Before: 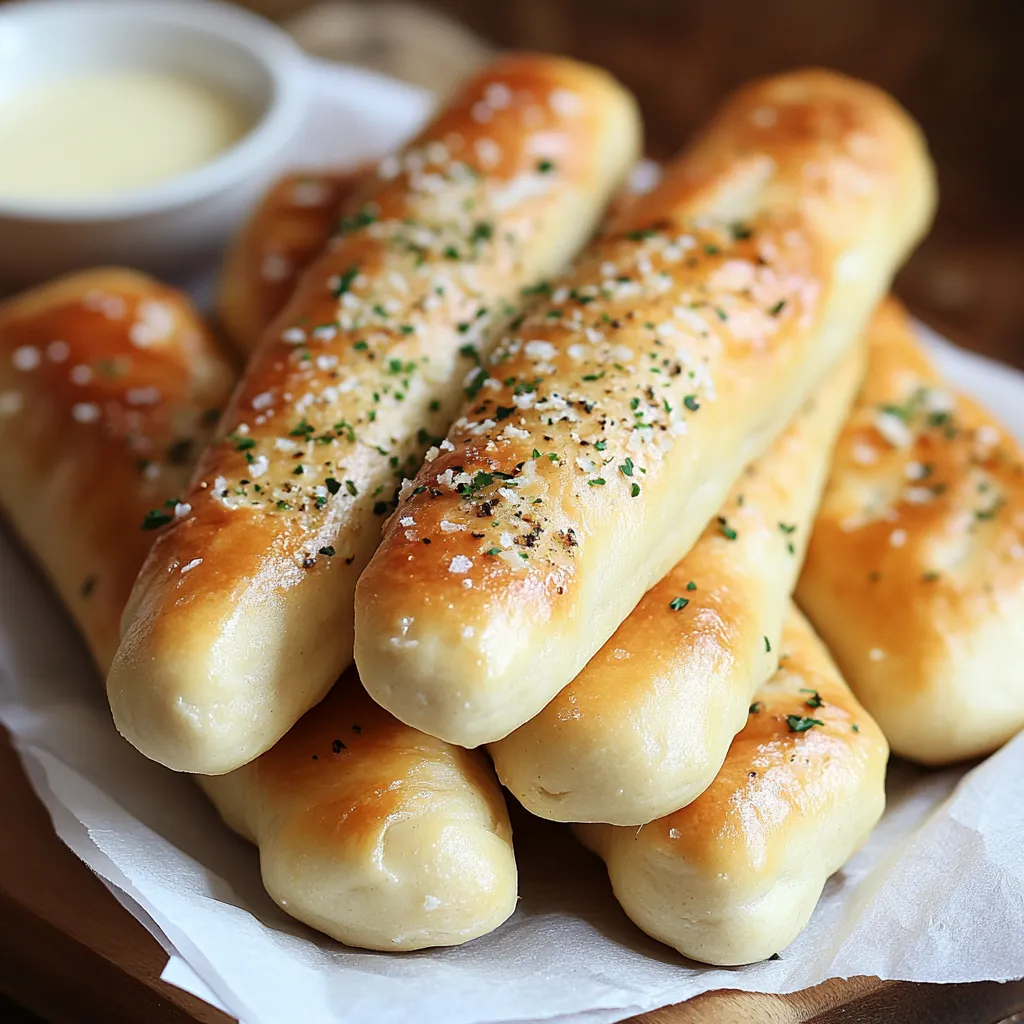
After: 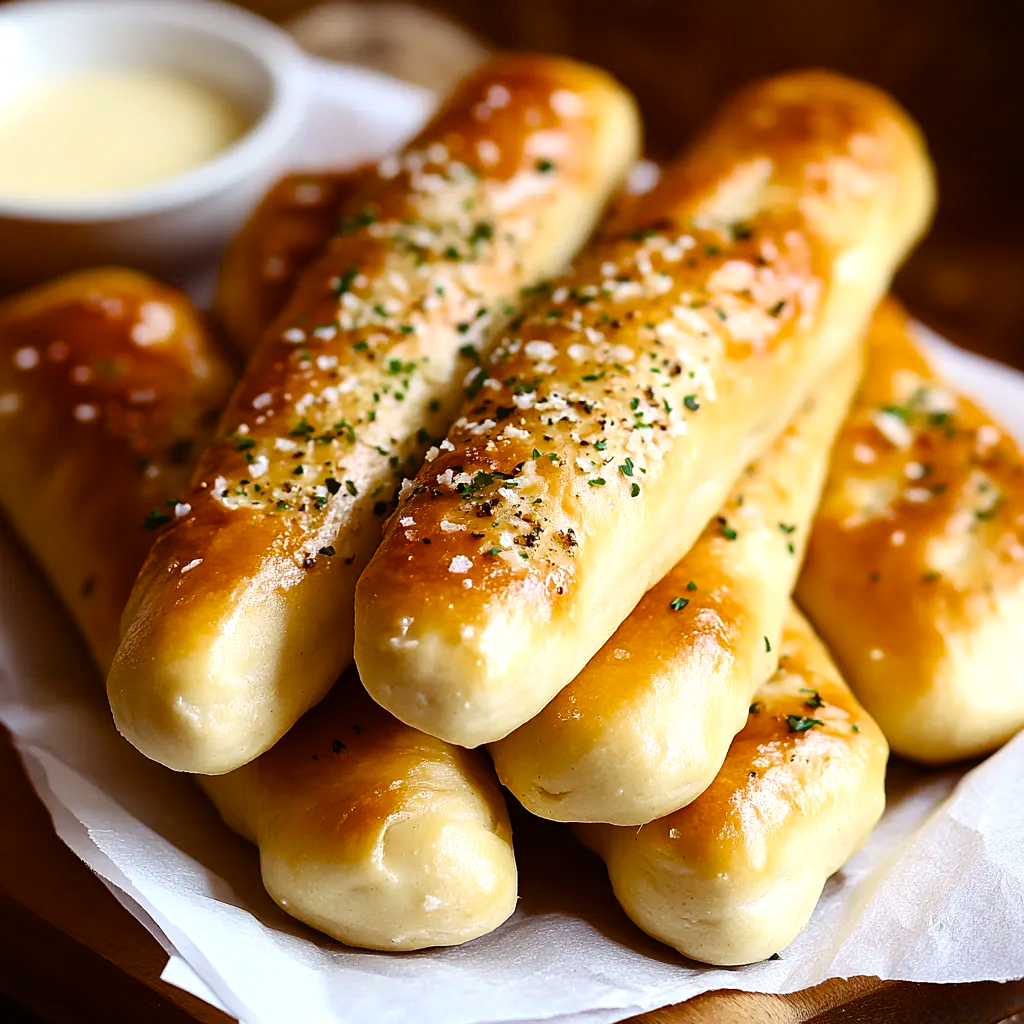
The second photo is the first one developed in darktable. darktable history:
color balance rgb: shadows lift › chroma 9.749%, shadows lift › hue 47.39°, highlights gain › chroma 1.716%, highlights gain › hue 56.1°, perceptual saturation grading › global saturation 25.902%, perceptual brilliance grading › highlights 13.447%, perceptual brilliance grading › mid-tones 8.755%, perceptual brilliance grading › shadows -17.952%, saturation formula JzAzBz (2021)
